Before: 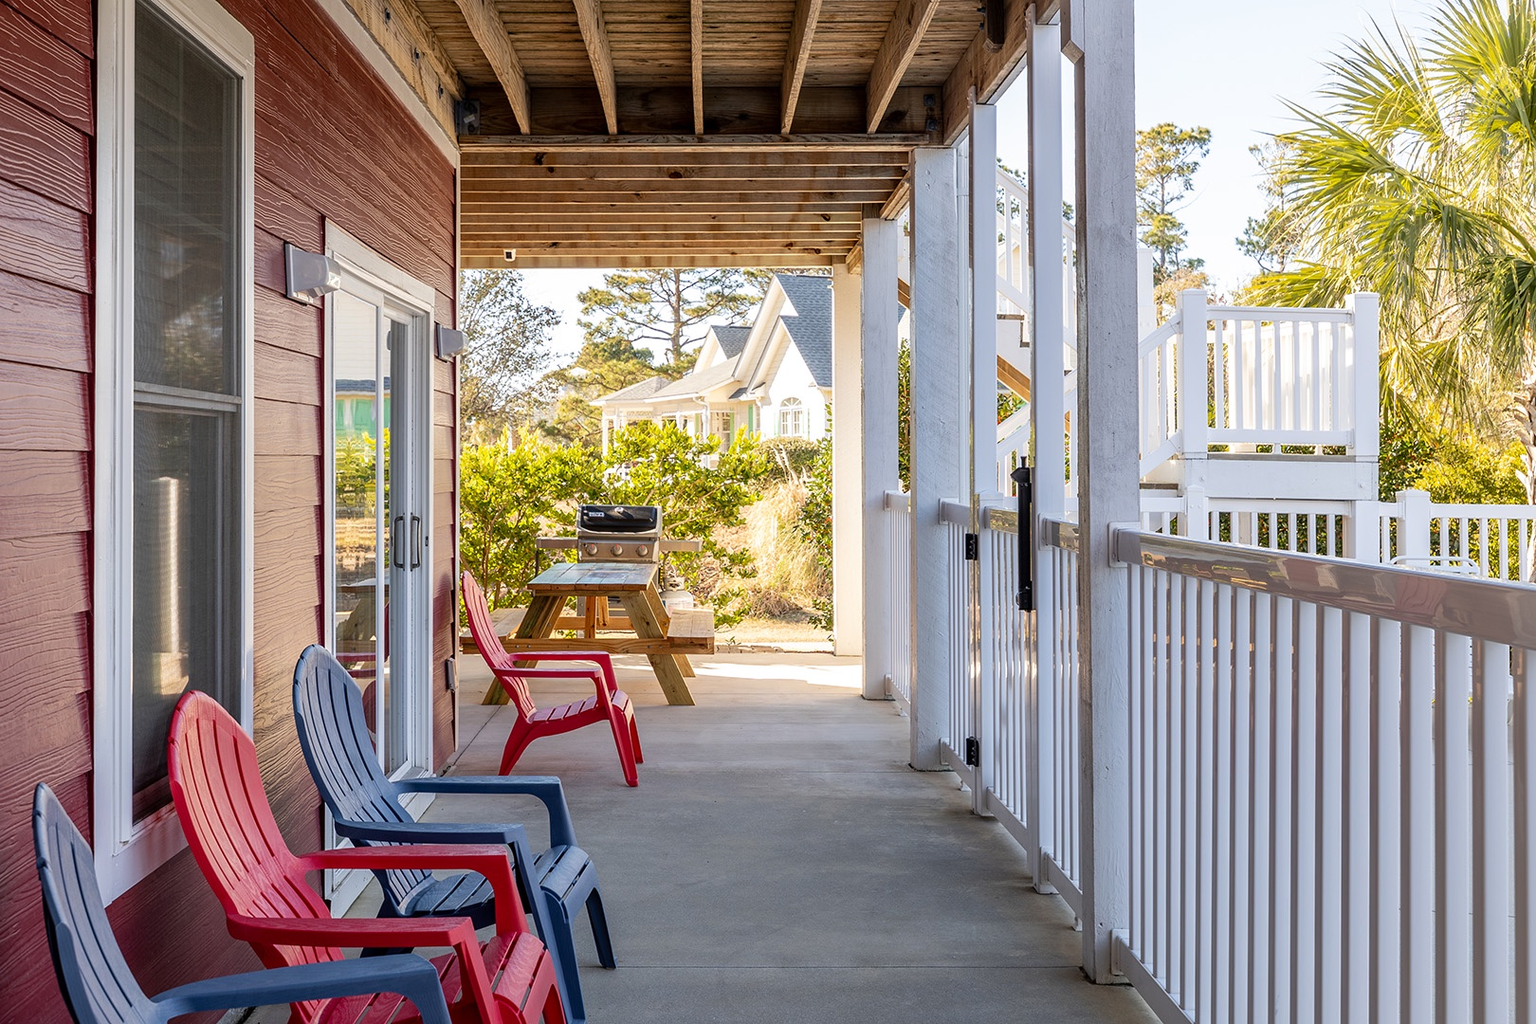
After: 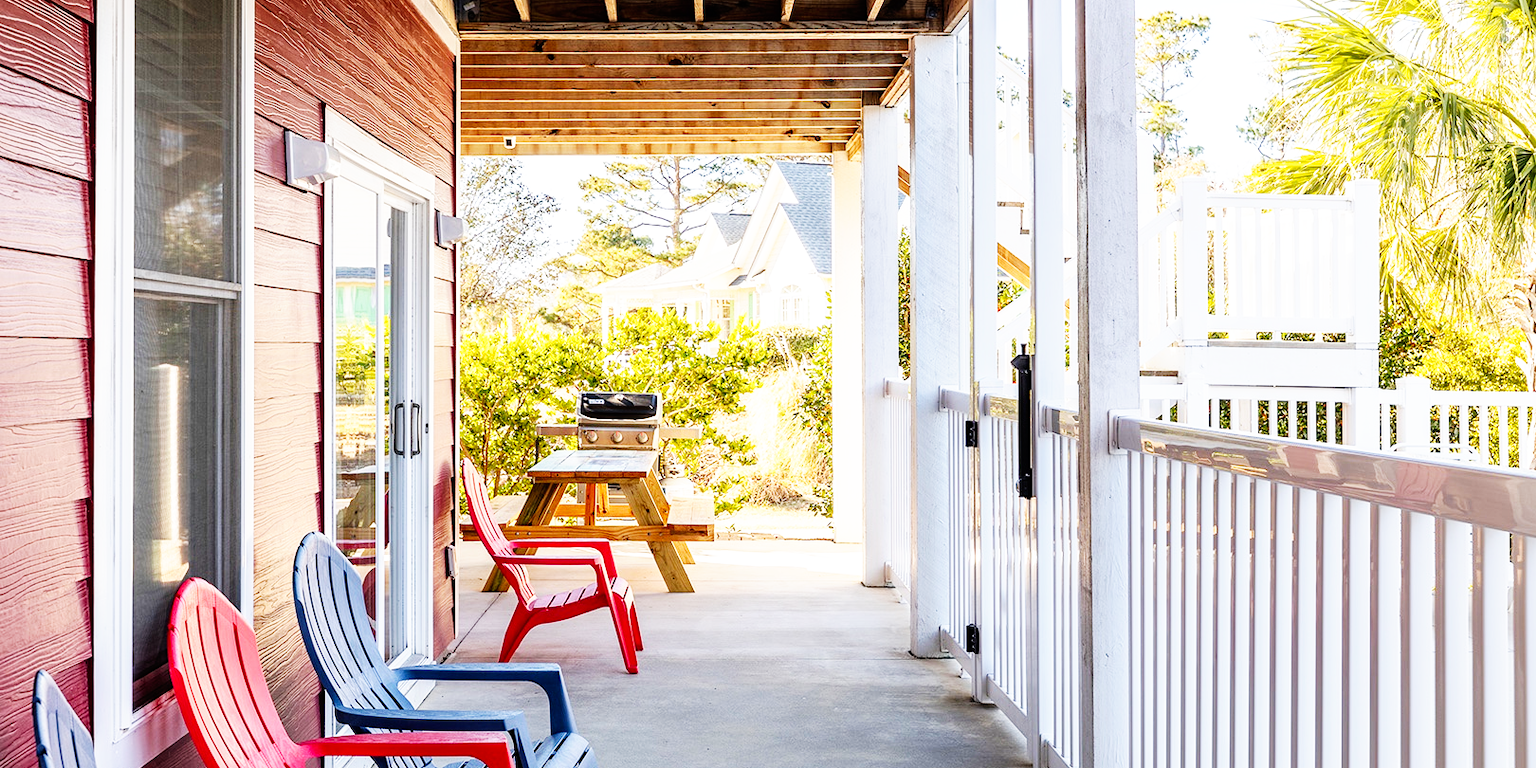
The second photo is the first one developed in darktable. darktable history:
base curve: curves: ch0 [(0, 0) (0.007, 0.004) (0.027, 0.03) (0.046, 0.07) (0.207, 0.54) (0.442, 0.872) (0.673, 0.972) (1, 1)], preserve colors none
crop: top 11.022%, bottom 13.885%
